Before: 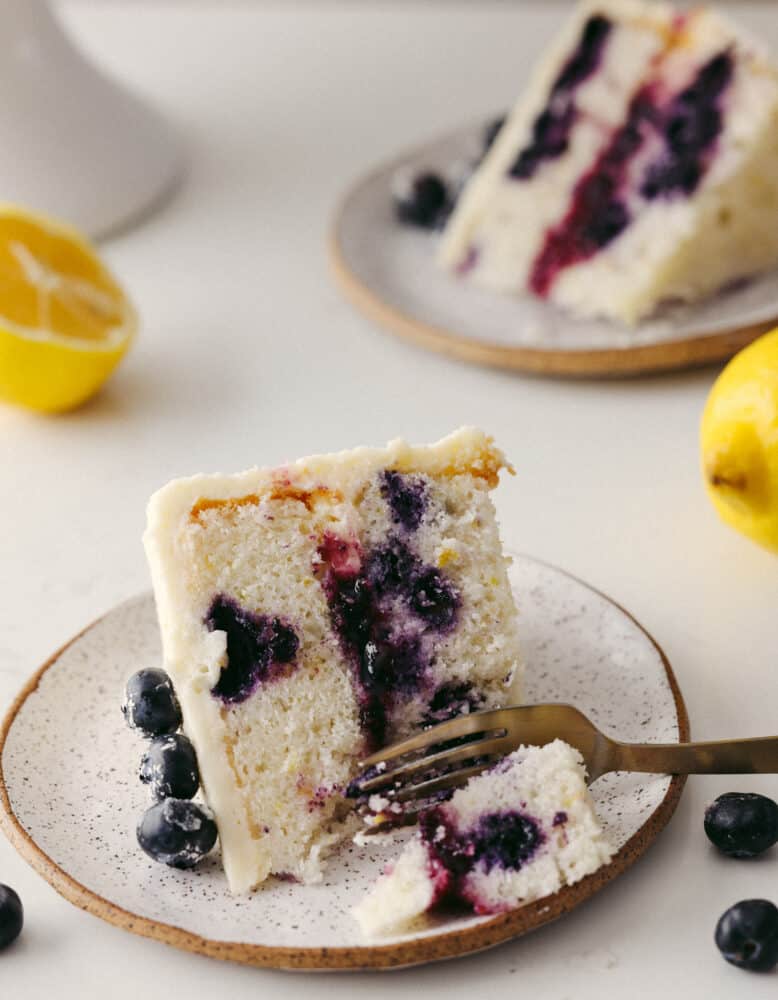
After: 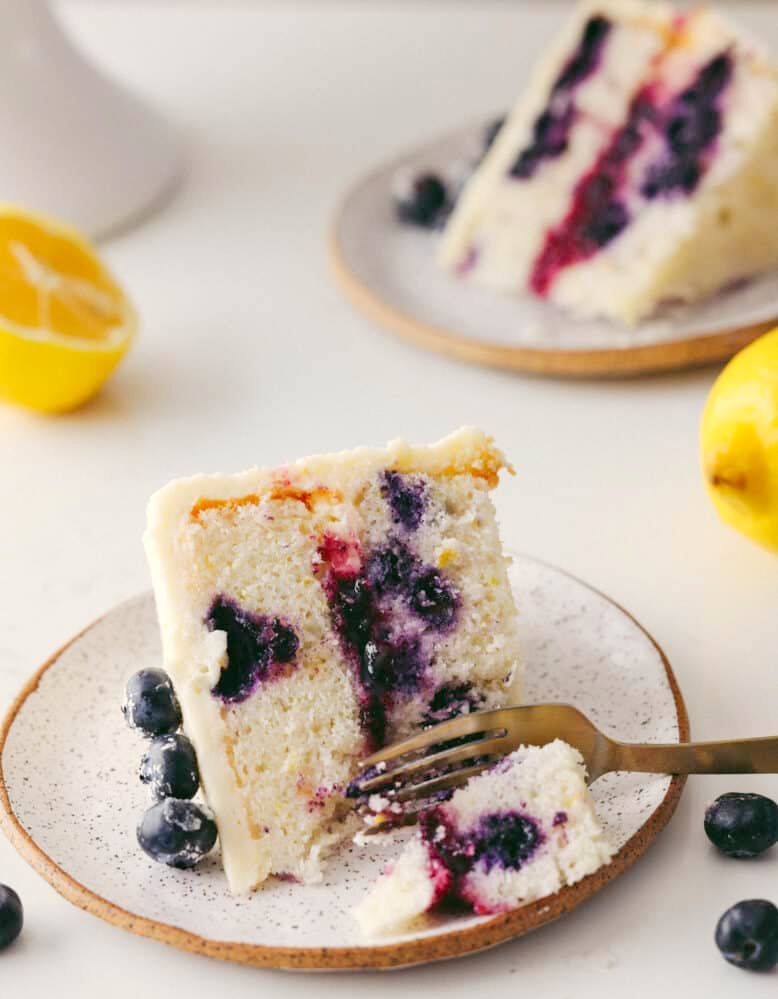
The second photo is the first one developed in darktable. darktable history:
crop: bottom 0.06%
levels: levels [0, 0.43, 0.984]
